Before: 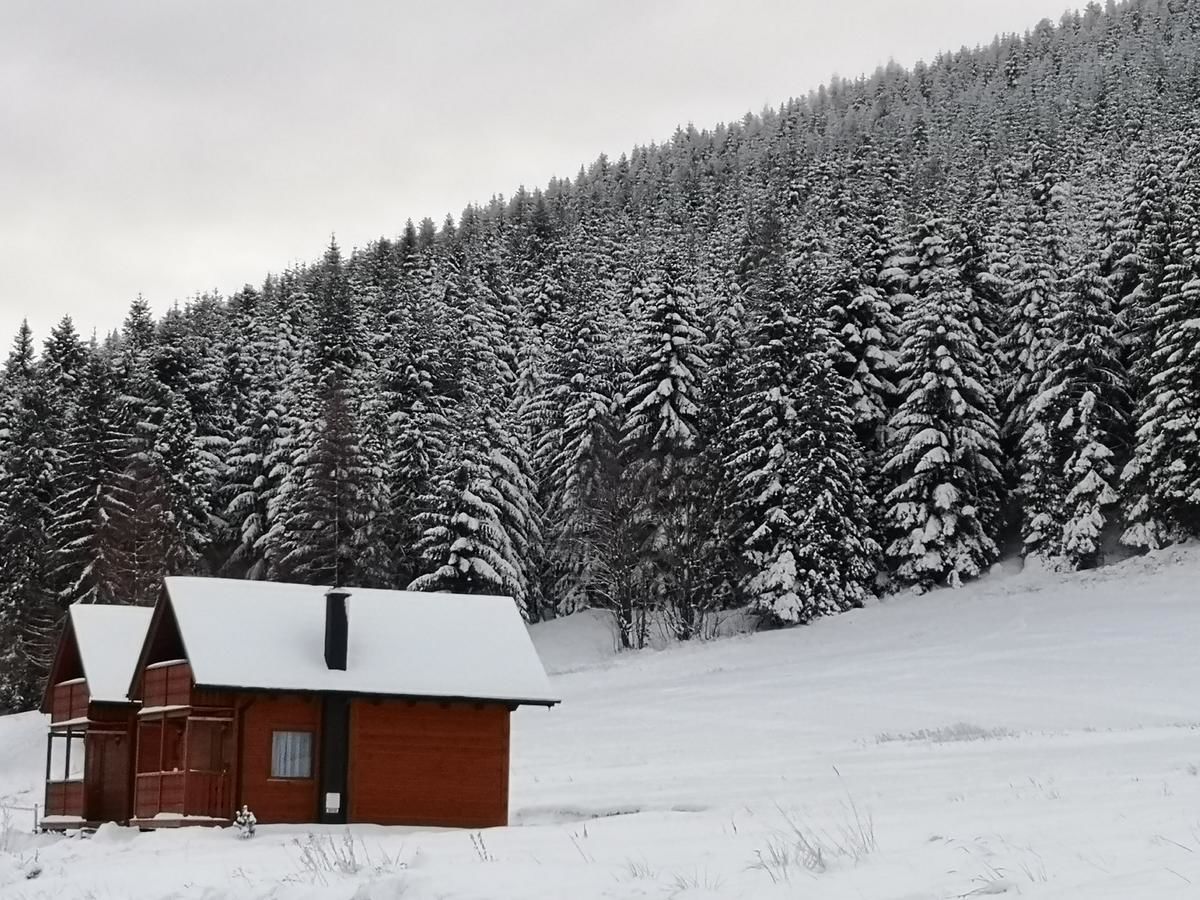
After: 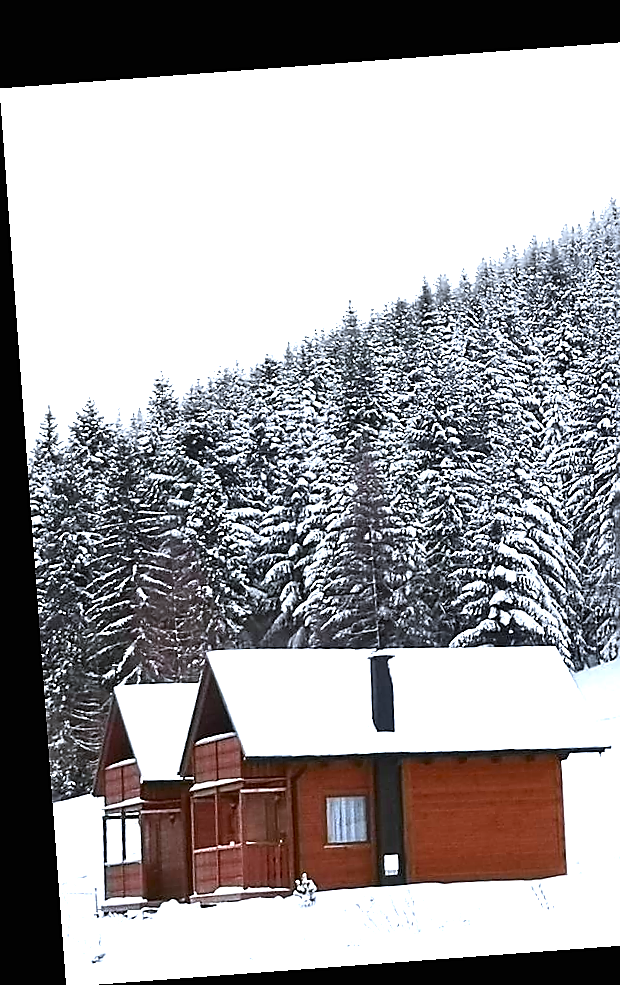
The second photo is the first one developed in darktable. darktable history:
white balance: red 0.931, blue 1.11
sharpen: radius 1.4, amount 1.25, threshold 0.7
rotate and perspective: rotation -4.25°, automatic cropping off
crop and rotate: left 0%, top 0%, right 50.845%
exposure: black level correction 0, exposure 1.625 EV, compensate exposure bias true, compensate highlight preservation false
